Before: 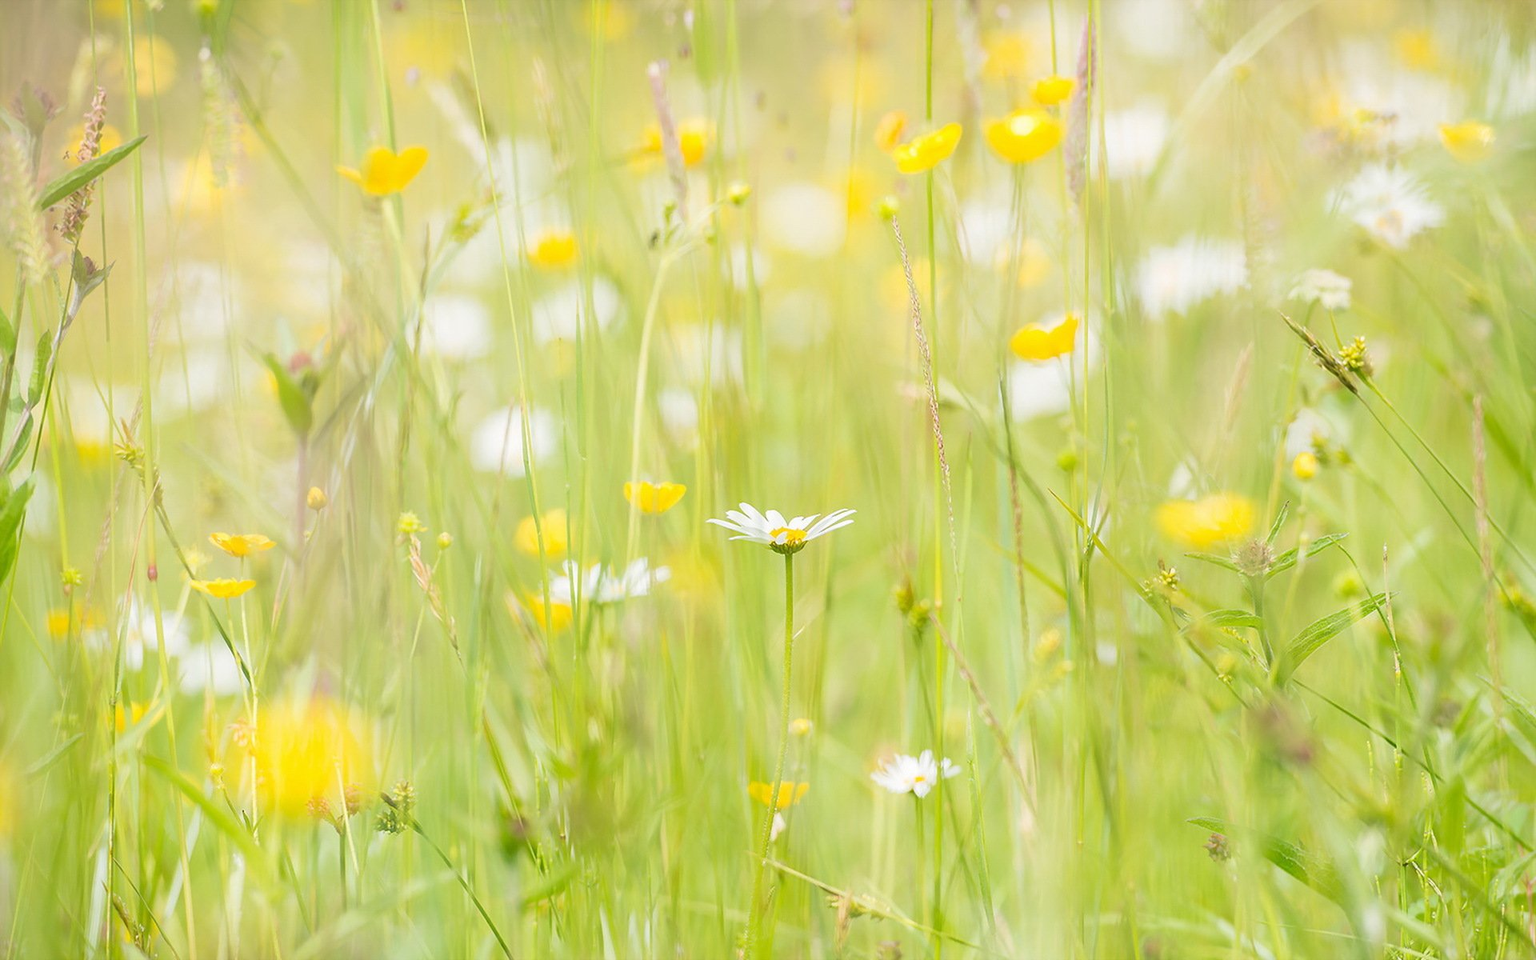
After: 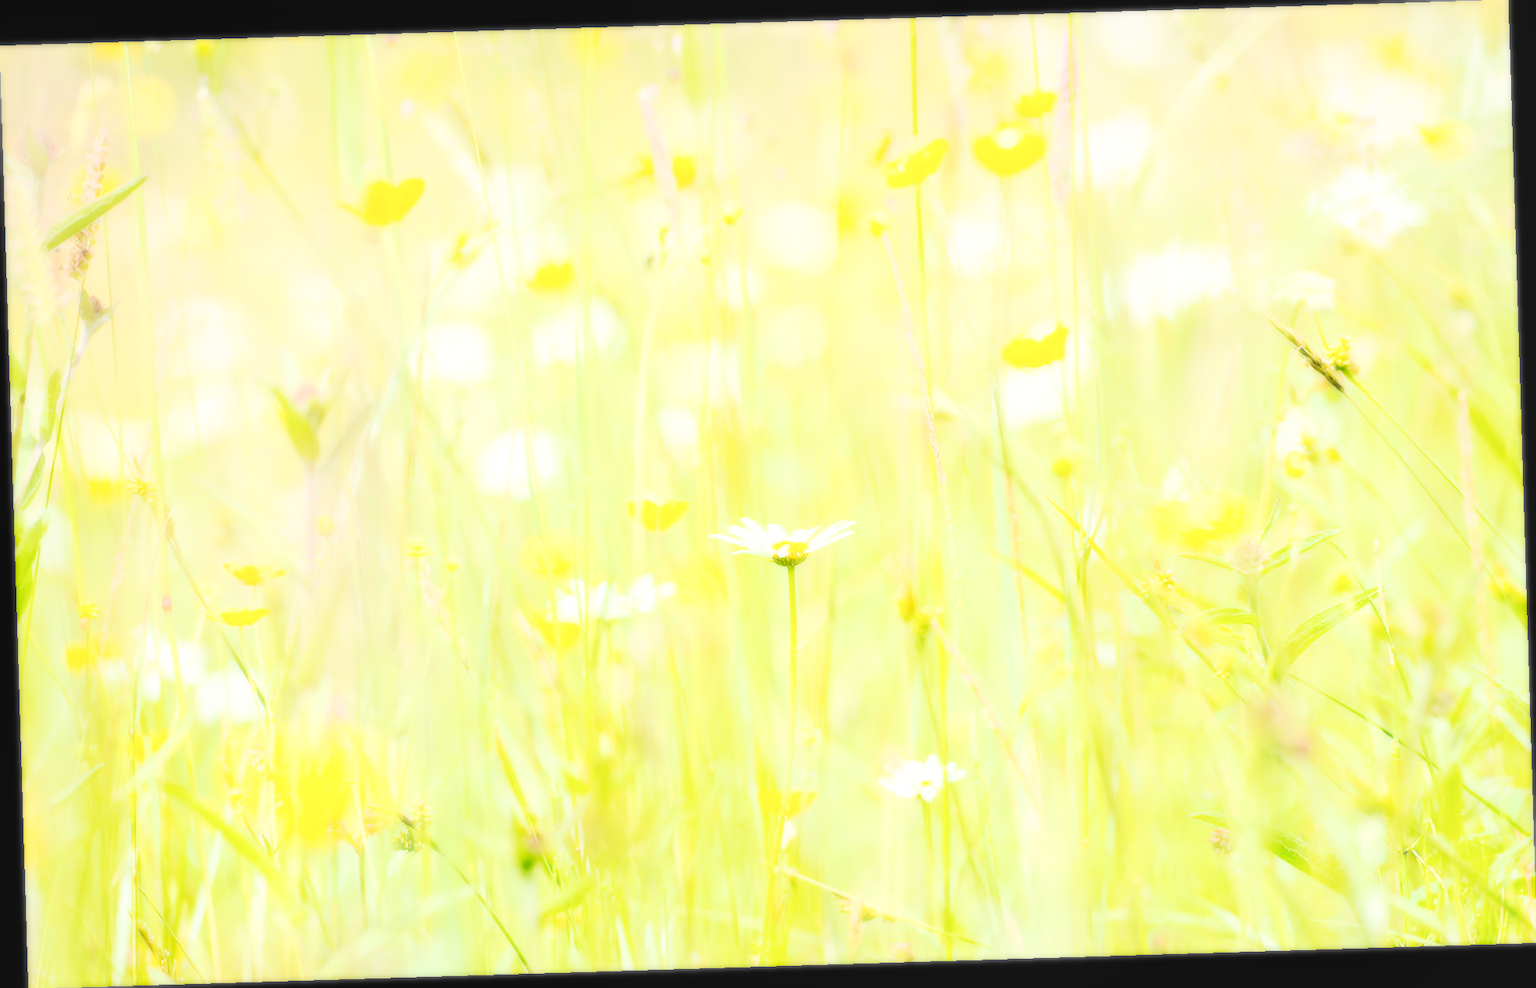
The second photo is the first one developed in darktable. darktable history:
local contrast: on, module defaults
bloom: size 0%, threshold 54.82%, strength 8.31%
rotate and perspective: rotation -1.75°, automatic cropping off
tone curve: curves: ch0 [(0, 0) (0.003, 0.002) (0.011, 0.009) (0.025, 0.018) (0.044, 0.03) (0.069, 0.043) (0.1, 0.057) (0.136, 0.079) (0.177, 0.125) (0.224, 0.178) (0.277, 0.255) (0.335, 0.341) (0.399, 0.443) (0.468, 0.553) (0.543, 0.644) (0.623, 0.718) (0.709, 0.779) (0.801, 0.849) (0.898, 0.929) (1, 1)], preserve colors none
